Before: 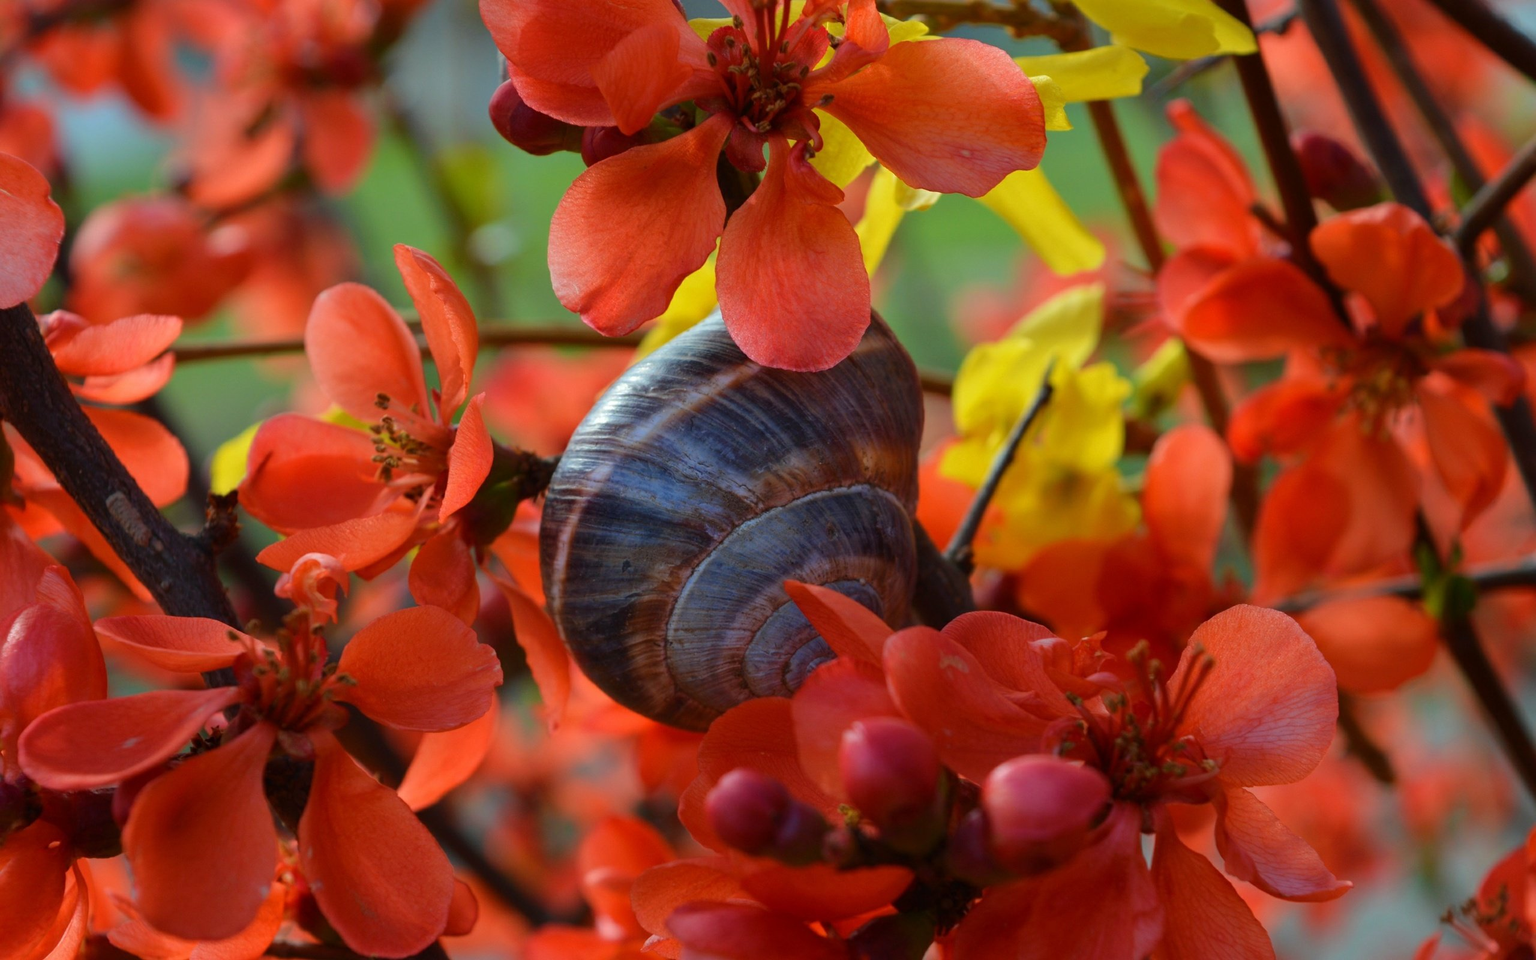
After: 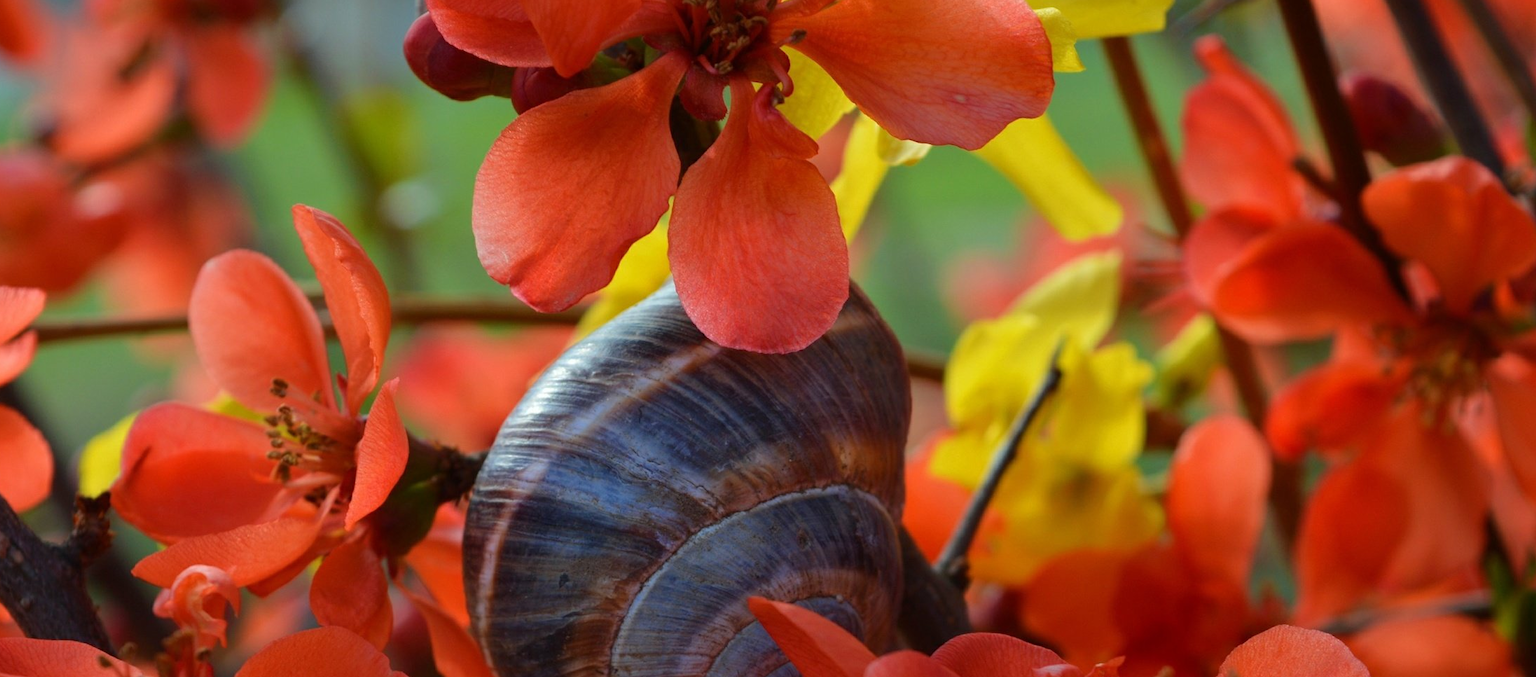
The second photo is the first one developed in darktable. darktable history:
rotate and perspective: automatic cropping original format, crop left 0, crop top 0
crop and rotate: left 9.345%, top 7.22%, right 4.982%, bottom 32.331%
